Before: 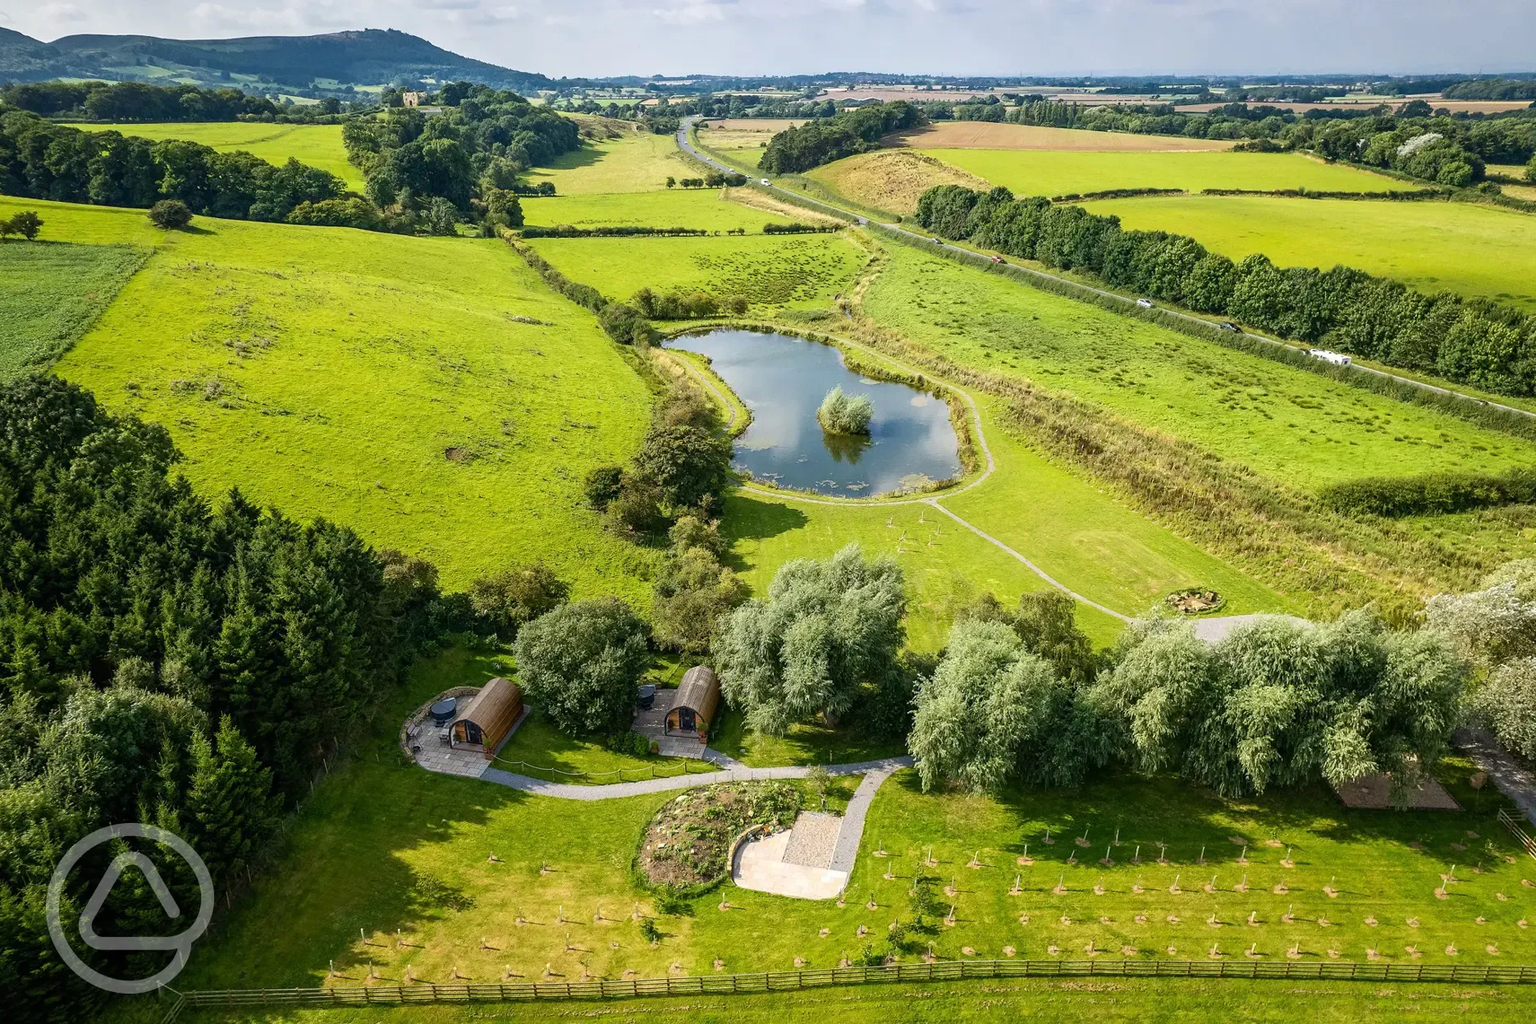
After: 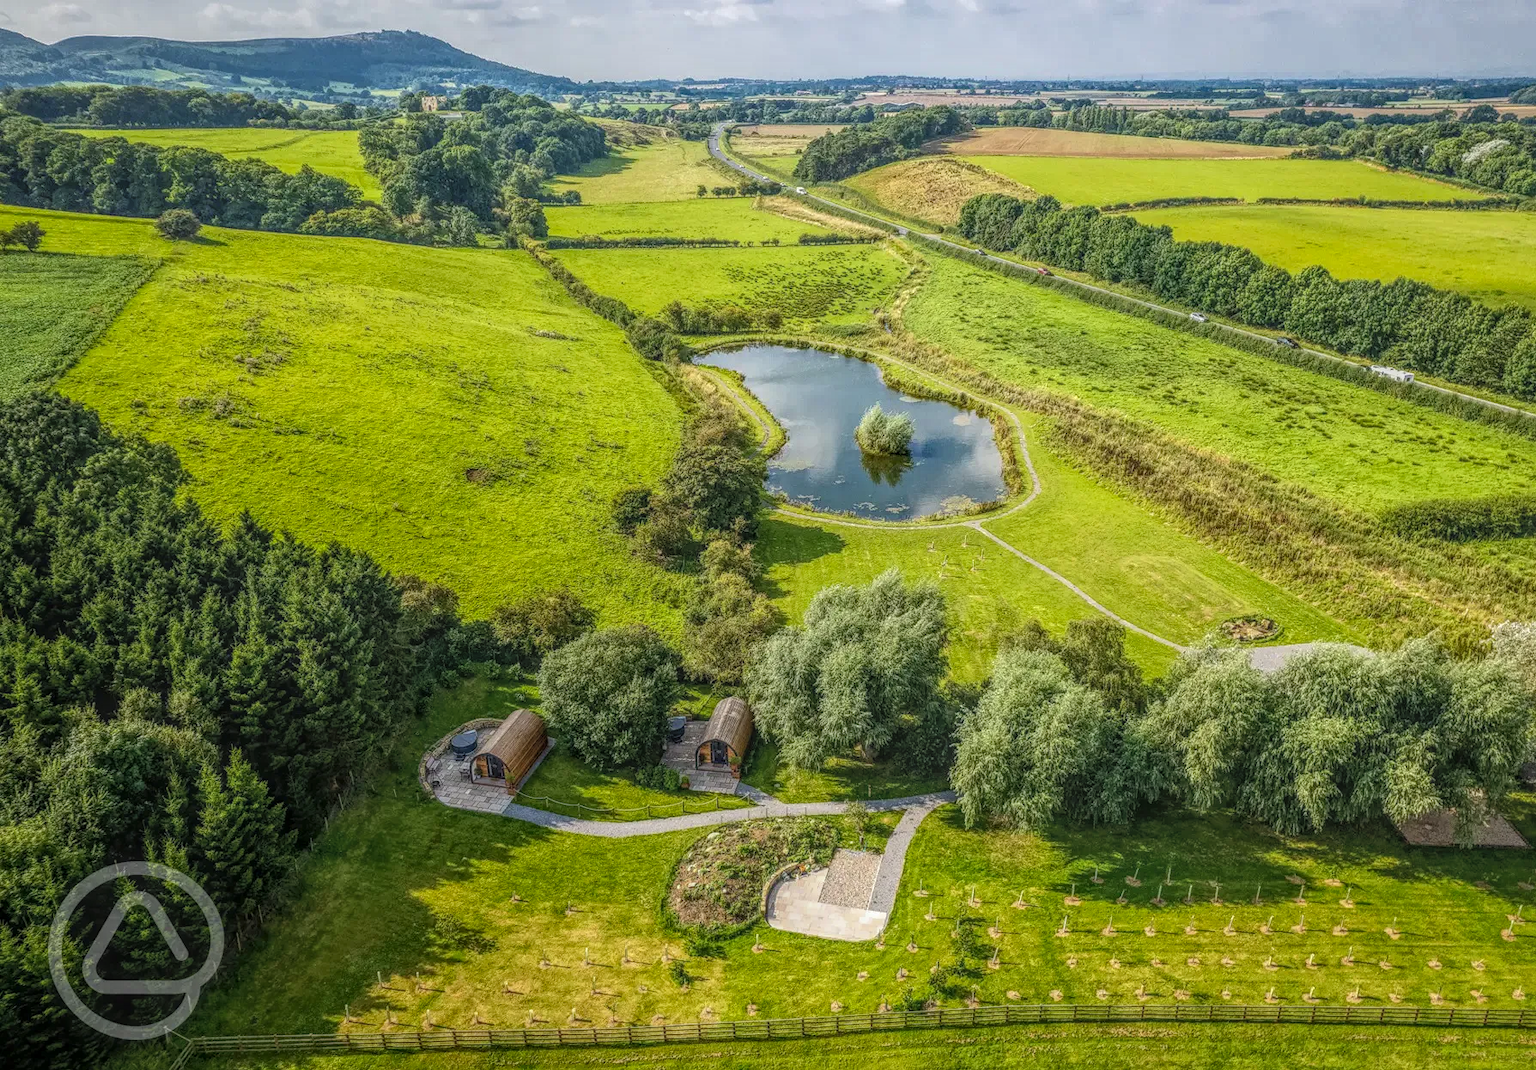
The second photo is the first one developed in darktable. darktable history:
crop: right 4.403%, bottom 0.045%
local contrast: highlights 20%, shadows 25%, detail 199%, midtone range 0.2
